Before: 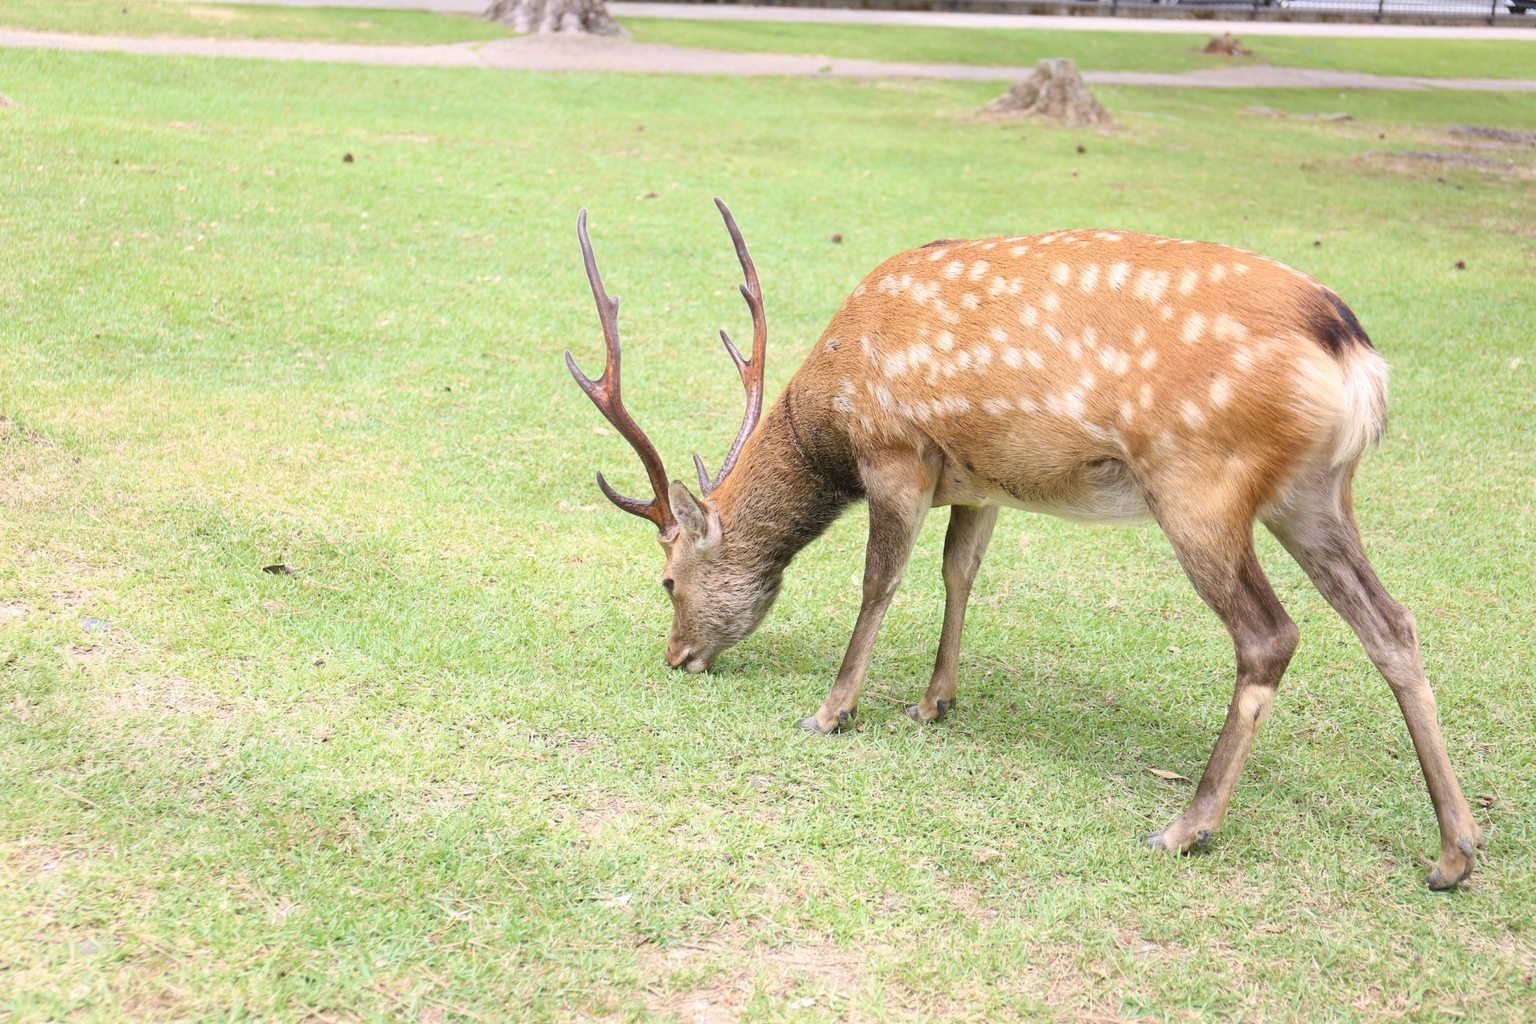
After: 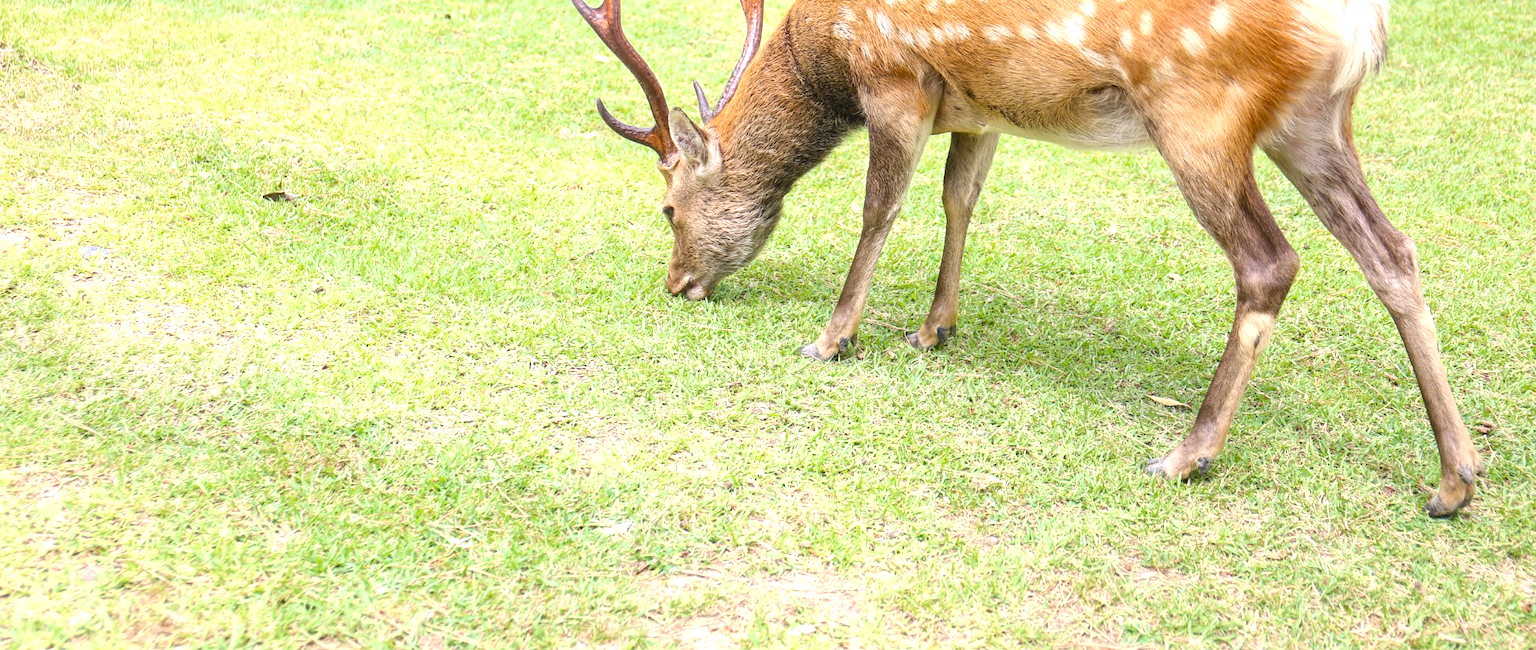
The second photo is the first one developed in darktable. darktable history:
crop and rotate: top 36.435%
exposure: black level correction 0, exposure 1.388 EV, compensate exposure bias true, compensate highlight preservation false
local contrast: on, module defaults
color balance rgb: perceptual saturation grading › global saturation 20%, global vibrance 10%
